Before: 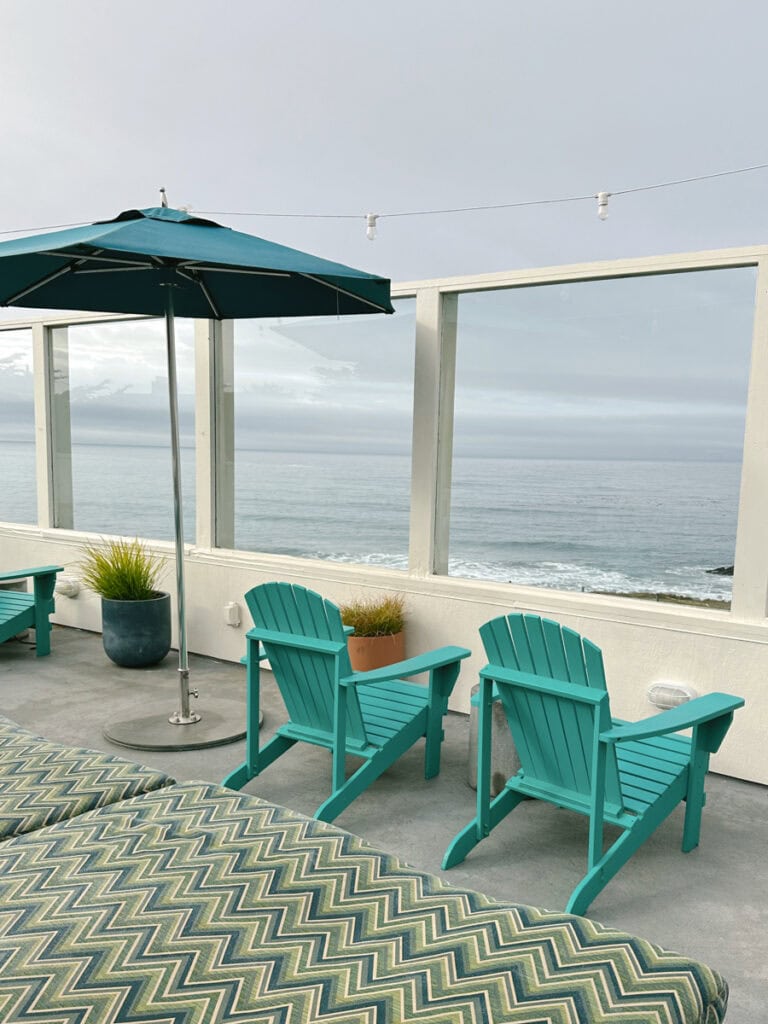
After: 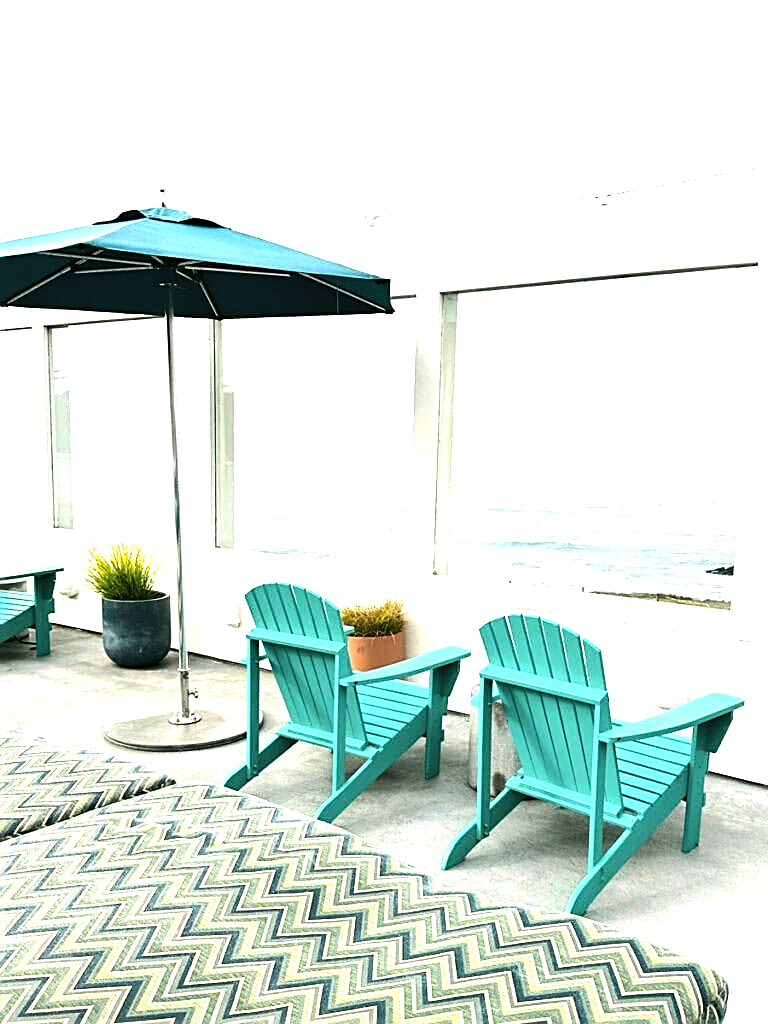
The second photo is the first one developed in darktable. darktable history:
exposure: black level correction 0, exposure 0.699 EV, compensate exposure bias true, compensate highlight preservation false
sharpen: on, module defaults
tone equalizer: -8 EV -1.1 EV, -7 EV -0.988 EV, -6 EV -0.878 EV, -5 EV -0.595 EV, -3 EV 0.598 EV, -2 EV 0.896 EV, -1 EV 0.999 EV, +0 EV 1.07 EV, edges refinement/feathering 500, mask exposure compensation -1.57 EV, preserve details no
